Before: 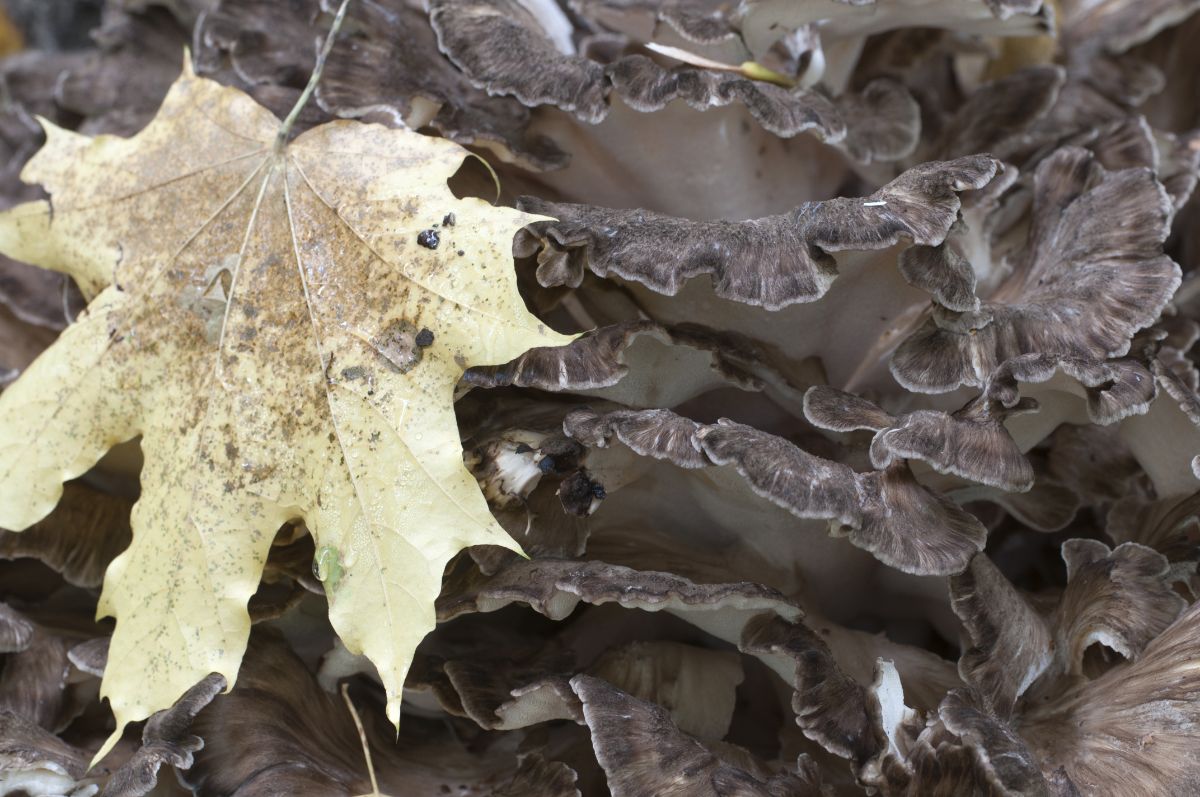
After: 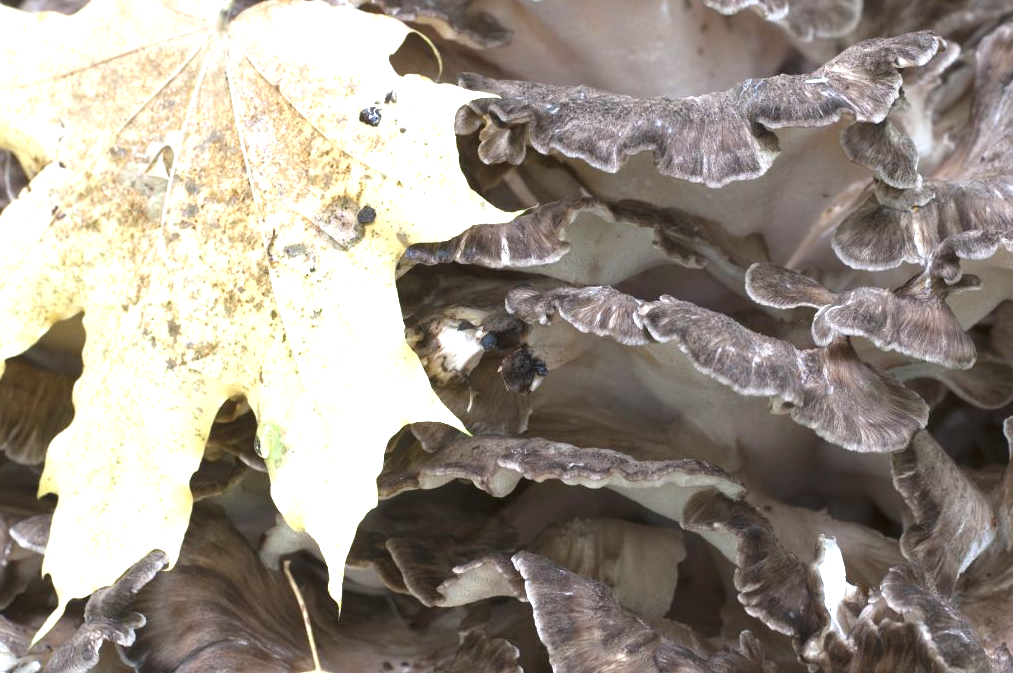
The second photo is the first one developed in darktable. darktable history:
exposure: black level correction 0, exposure 1.1 EV, compensate exposure bias true, compensate highlight preservation false
crop and rotate: left 4.842%, top 15.51%, right 10.668%
